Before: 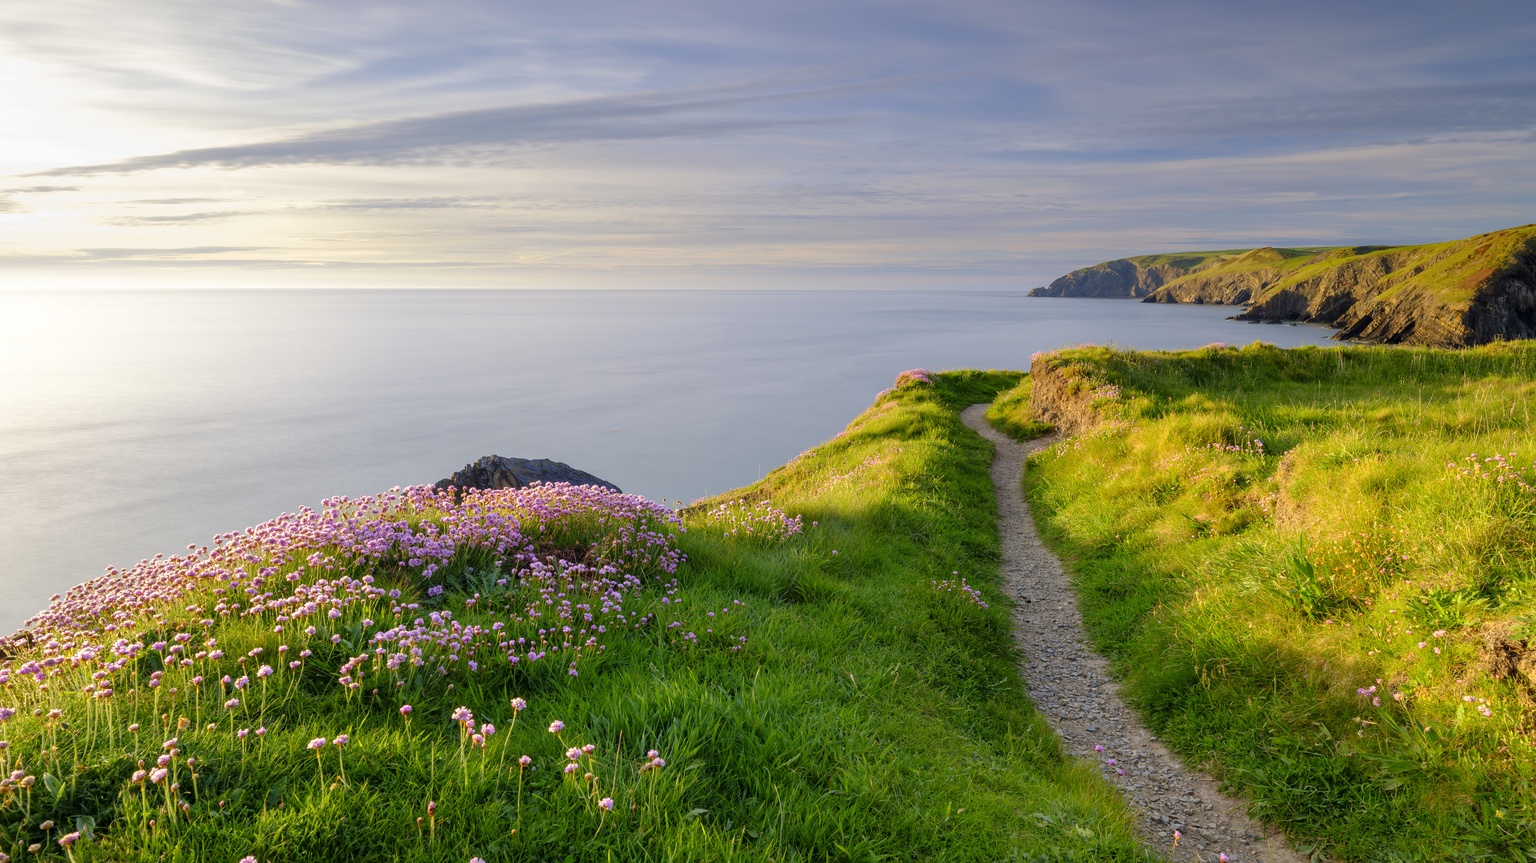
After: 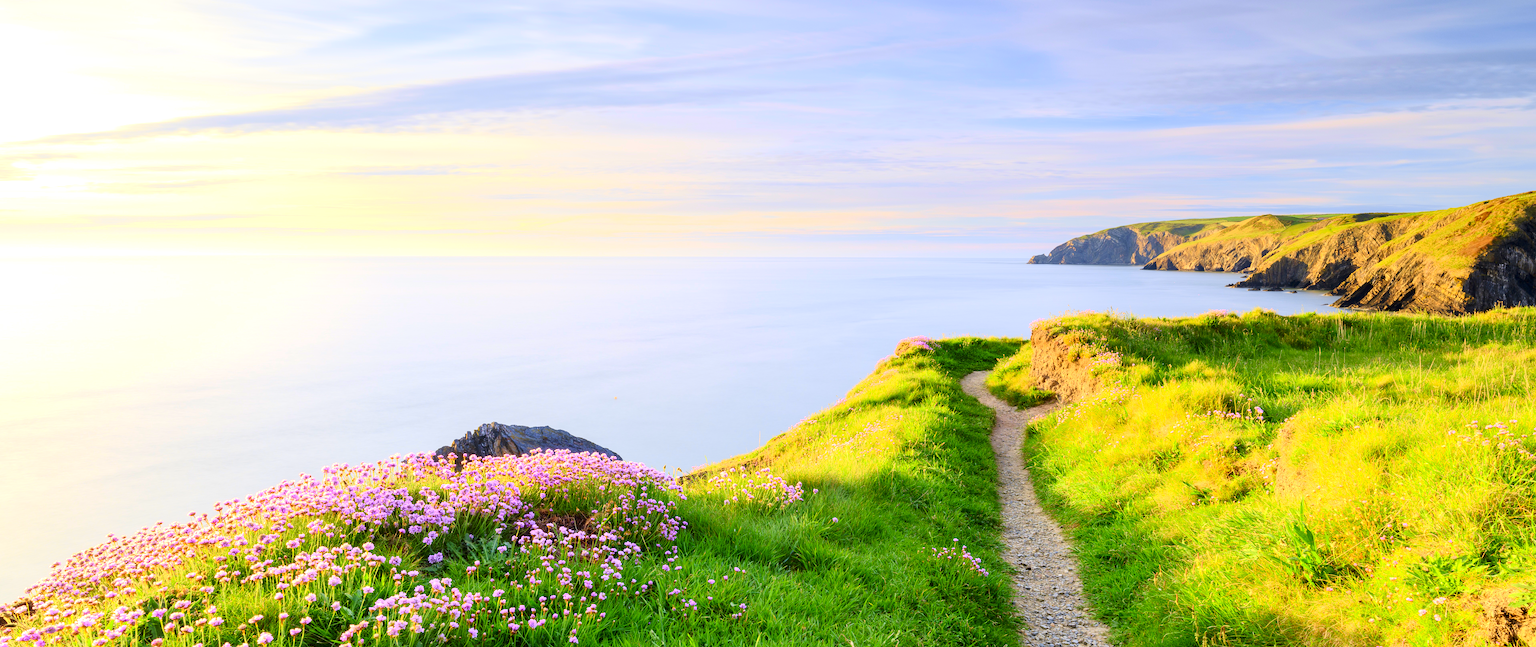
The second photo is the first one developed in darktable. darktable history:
crop: top 3.857%, bottom 21.132%
exposure: black level correction 0, exposure 0.68 EV, compensate exposure bias true, compensate highlight preservation false
tone curve: curves: ch0 [(0, 0) (0.091, 0.075) (0.389, 0.441) (0.696, 0.808) (0.844, 0.908) (0.909, 0.942) (1, 0.973)]; ch1 [(0, 0) (0.437, 0.404) (0.48, 0.486) (0.5, 0.5) (0.529, 0.556) (0.58, 0.606) (0.616, 0.654) (1, 1)]; ch2 [(0, 0) (0.442, 0.415) (0.5, 0.5) (0.535, 0.567) (0.585, 0.632) (1, 1)], color space Lab, independent channels, preserve colors none
